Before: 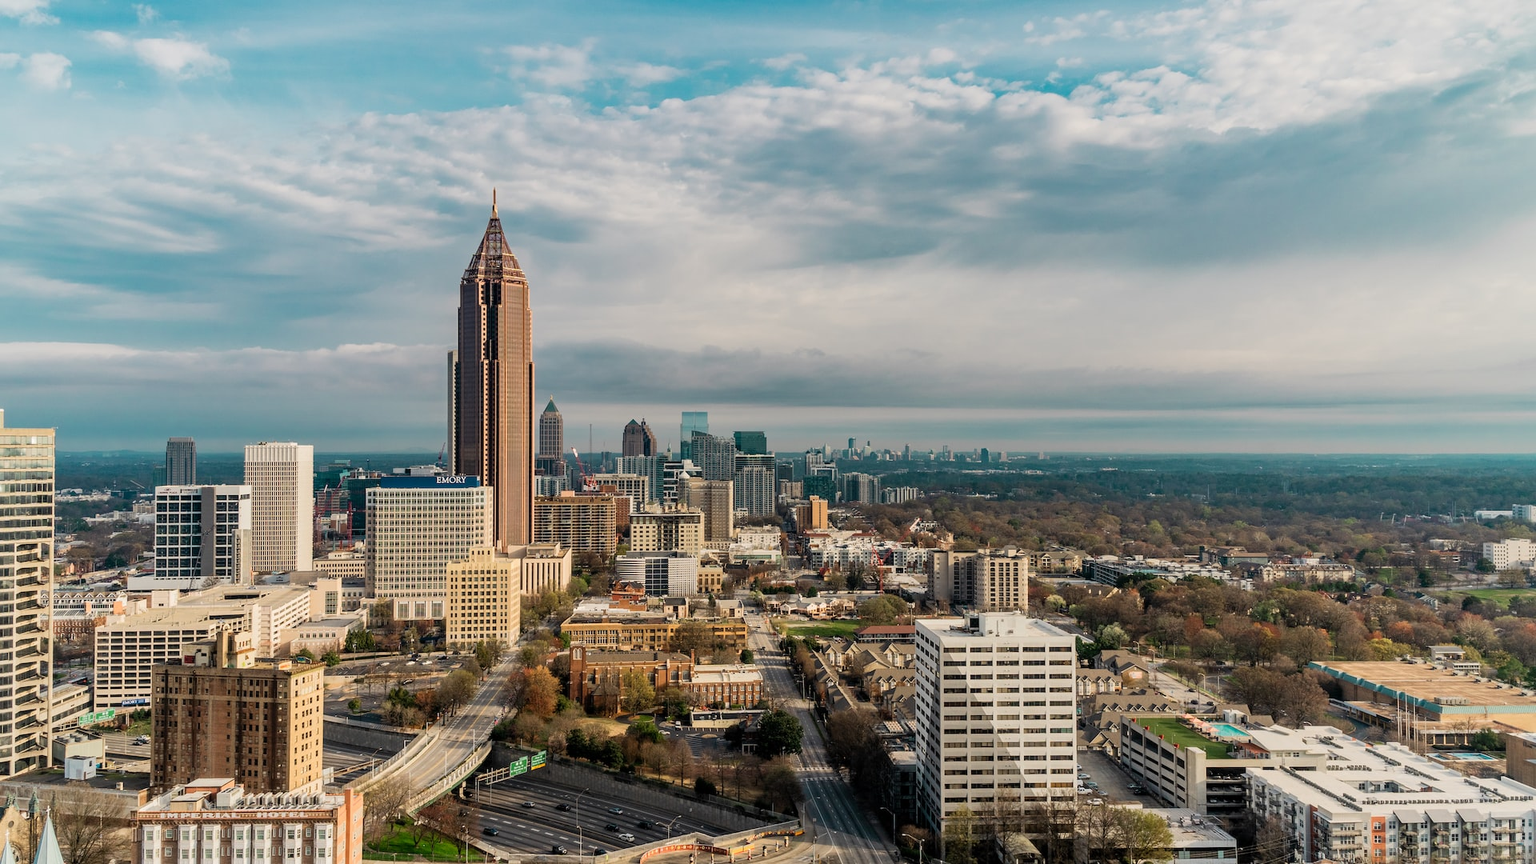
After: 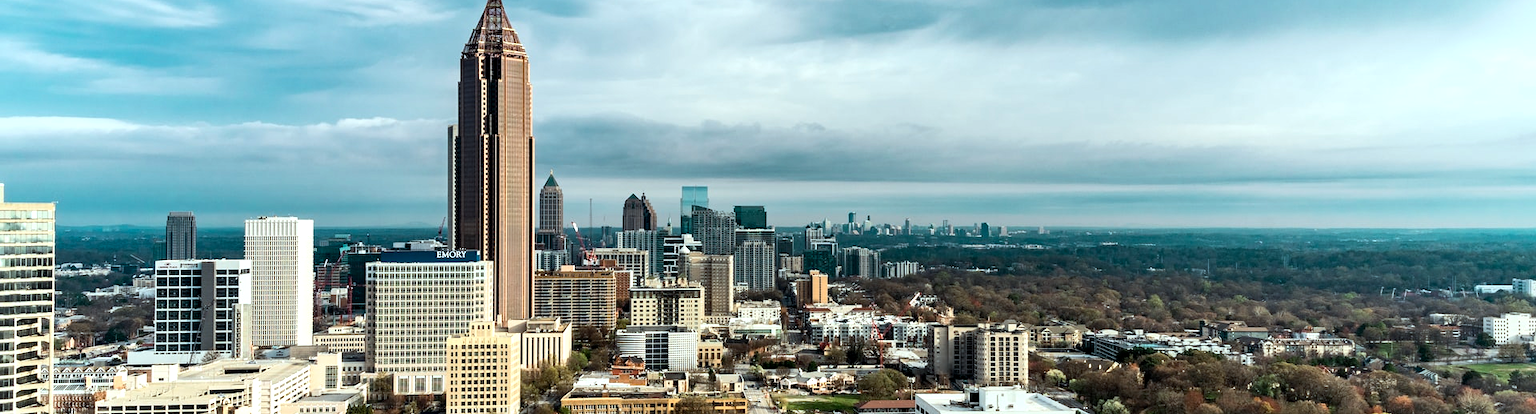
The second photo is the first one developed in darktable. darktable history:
exposure: black level correction 0.005, exposure 0.016 EV, compensate exposure bias true, compensate highlight preservation false
crop and rotate: top 26.142%, bottom 25.82%
tone equalizer: -8 EV -0.757 EV, -7 EV -0.691 EV, -6 EV -0.579 EV, -5 EV -0.367 EV, -3 EV 0.382 EV, -2 EV 0.6 EV, -1 EV 0.688 EV, +0 EV 0.733 EV, edges refinement/feathering 500, mask exposure compensation -1.57 EV, preserve details no
color correction: highlights a* -9.93, highlights b* -9.74
